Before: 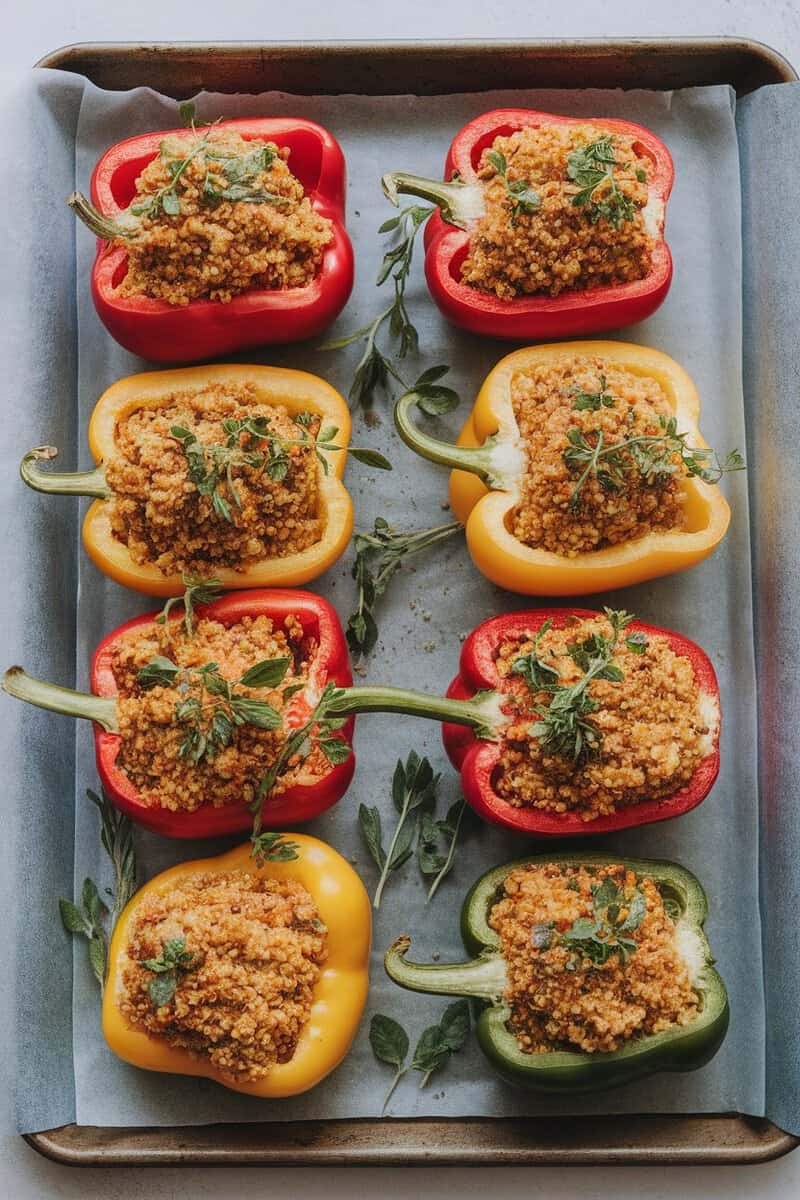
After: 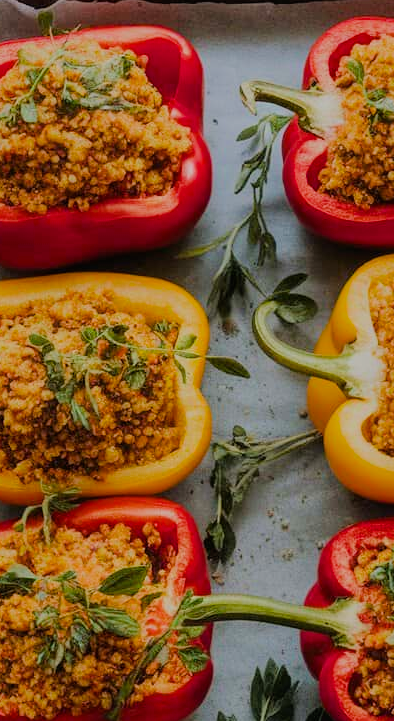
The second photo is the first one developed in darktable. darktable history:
crop: left 17.835%, top 7.675%, right 32.881%, bottom 32.213%
color balance rgb: perceptual saturation grading › global saturation 20%, global vibrance 20%
filmic rgb: black relative exposure -7.65 EV, white relative exposure 4.56 EV, hardness 3.61
shadows and highlights: shadows -20, white point adjustment -2, highlights -35
